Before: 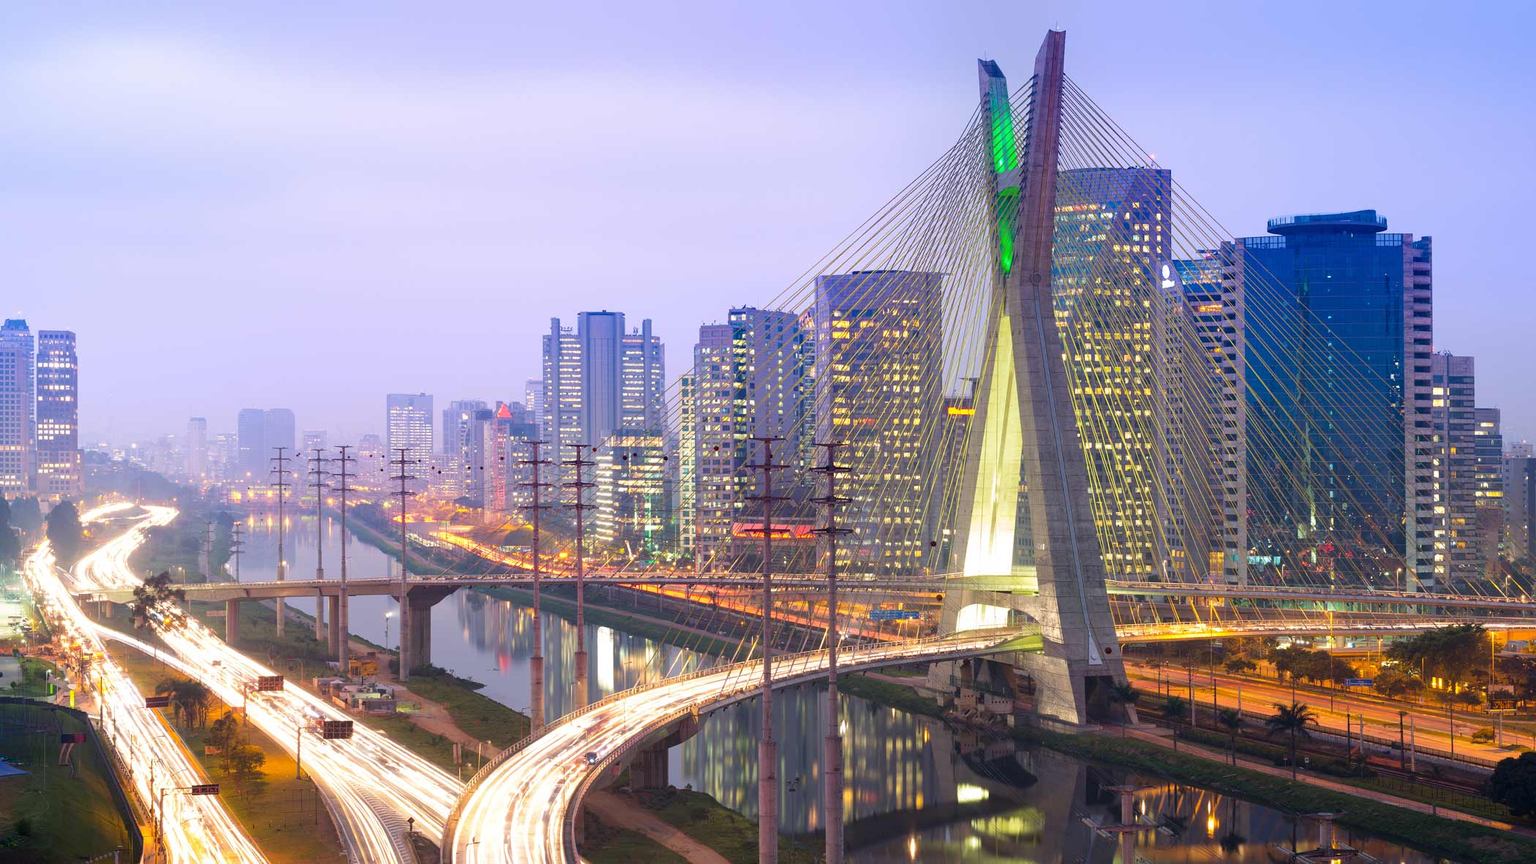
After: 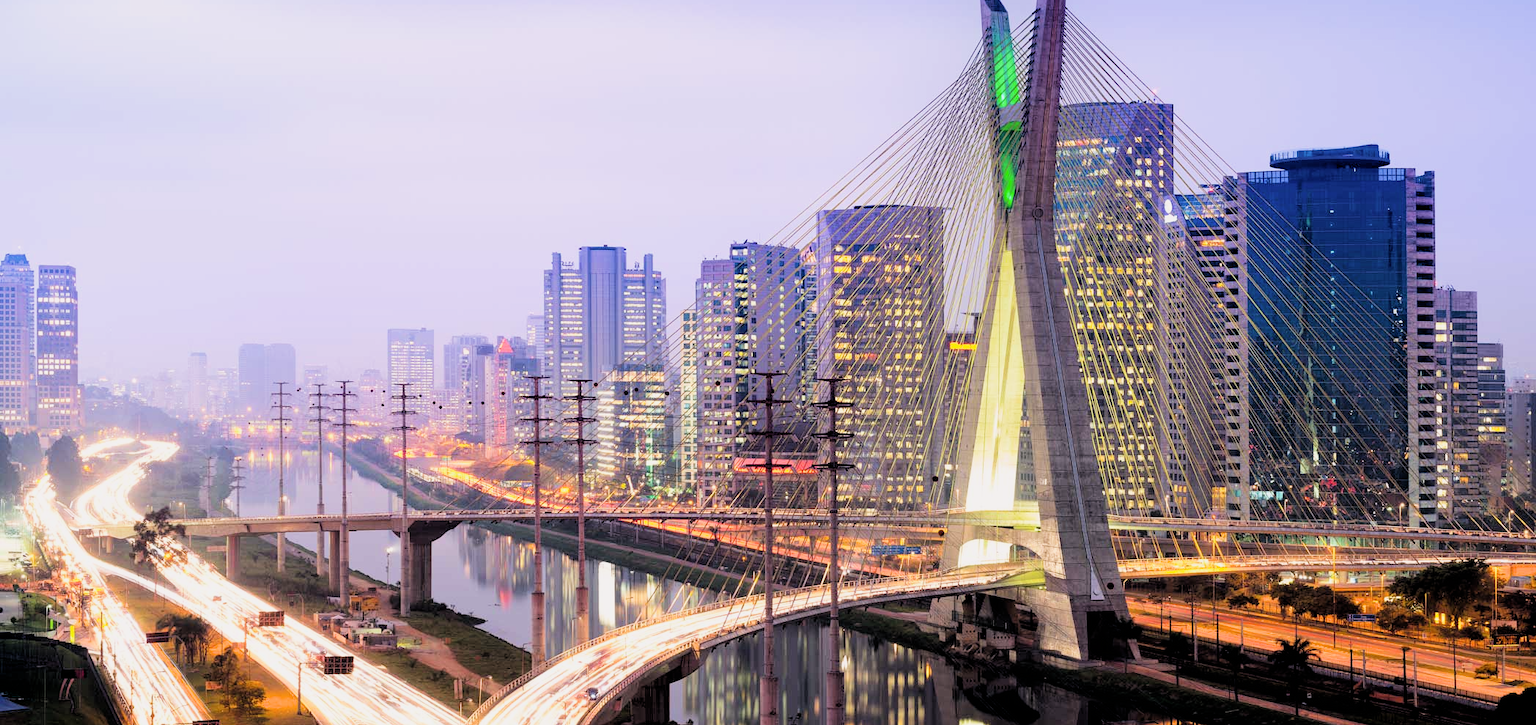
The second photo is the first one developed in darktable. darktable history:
filmic rgb: black relative exposure -5 EV, white relative exposure 3.5 EV, hardness 3.19, contrast 1.4, highlights saturation mix -30%
crop: top 7.625%, bottom 8.027%
rgb levels: levels [[0.013, 0.434, 0.89], [0, 0.5, 1], [0, 0.5, 1]]
color balance: lift [0.998, 0.998, 1.001, 1.002], gamma [0.995, 1.025, 0.992, 0.975], gain [0.995, 1.02, 0.997, 0.98]
